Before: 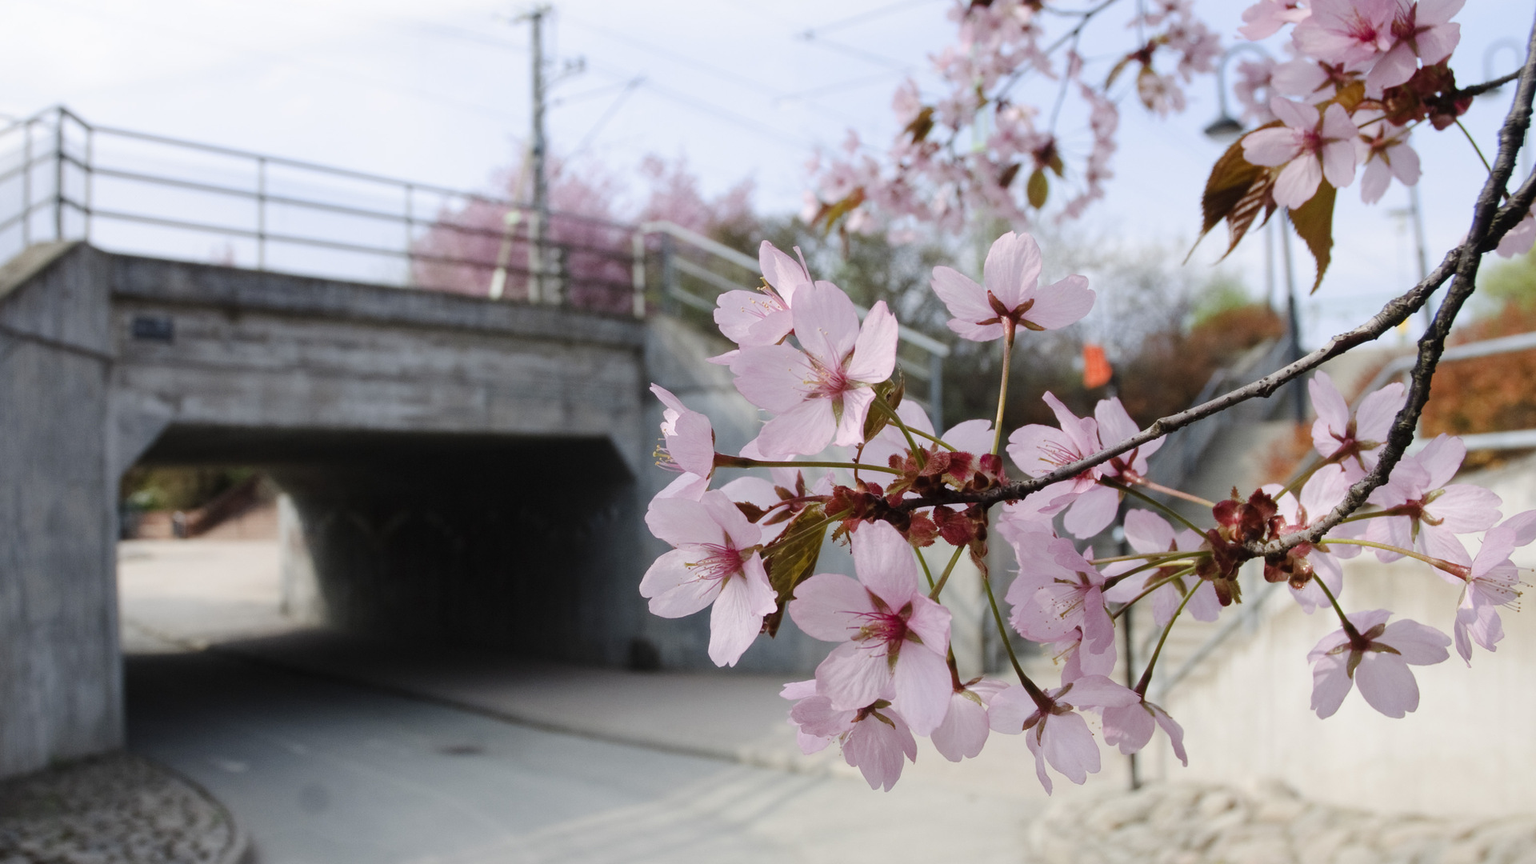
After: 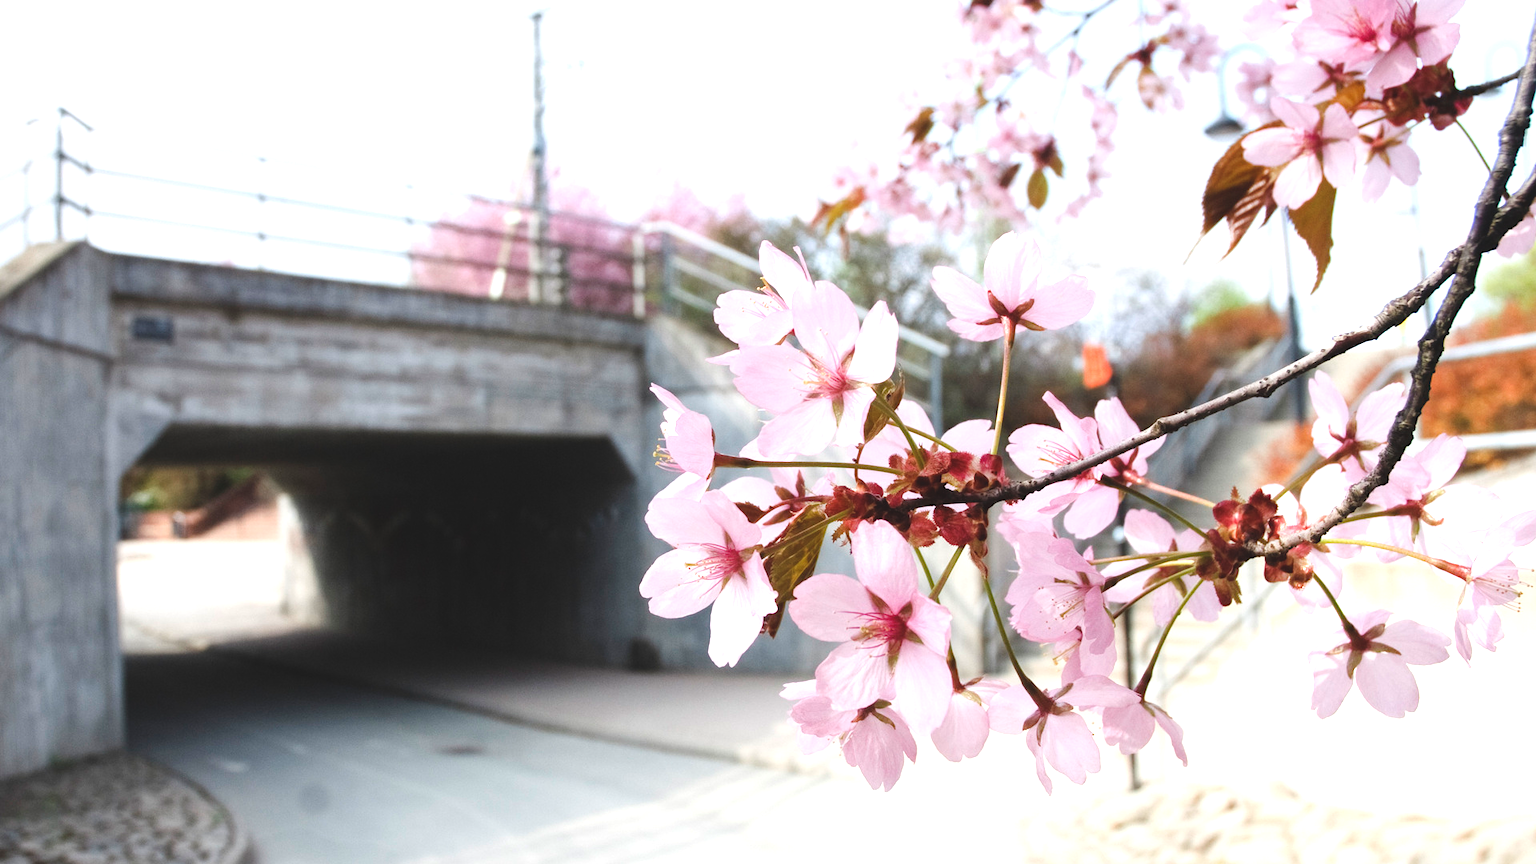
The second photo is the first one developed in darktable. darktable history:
white balance: emerald 1
exposure: black level correction -0.005, exposure 1 EV, compensate highlight preservation false
